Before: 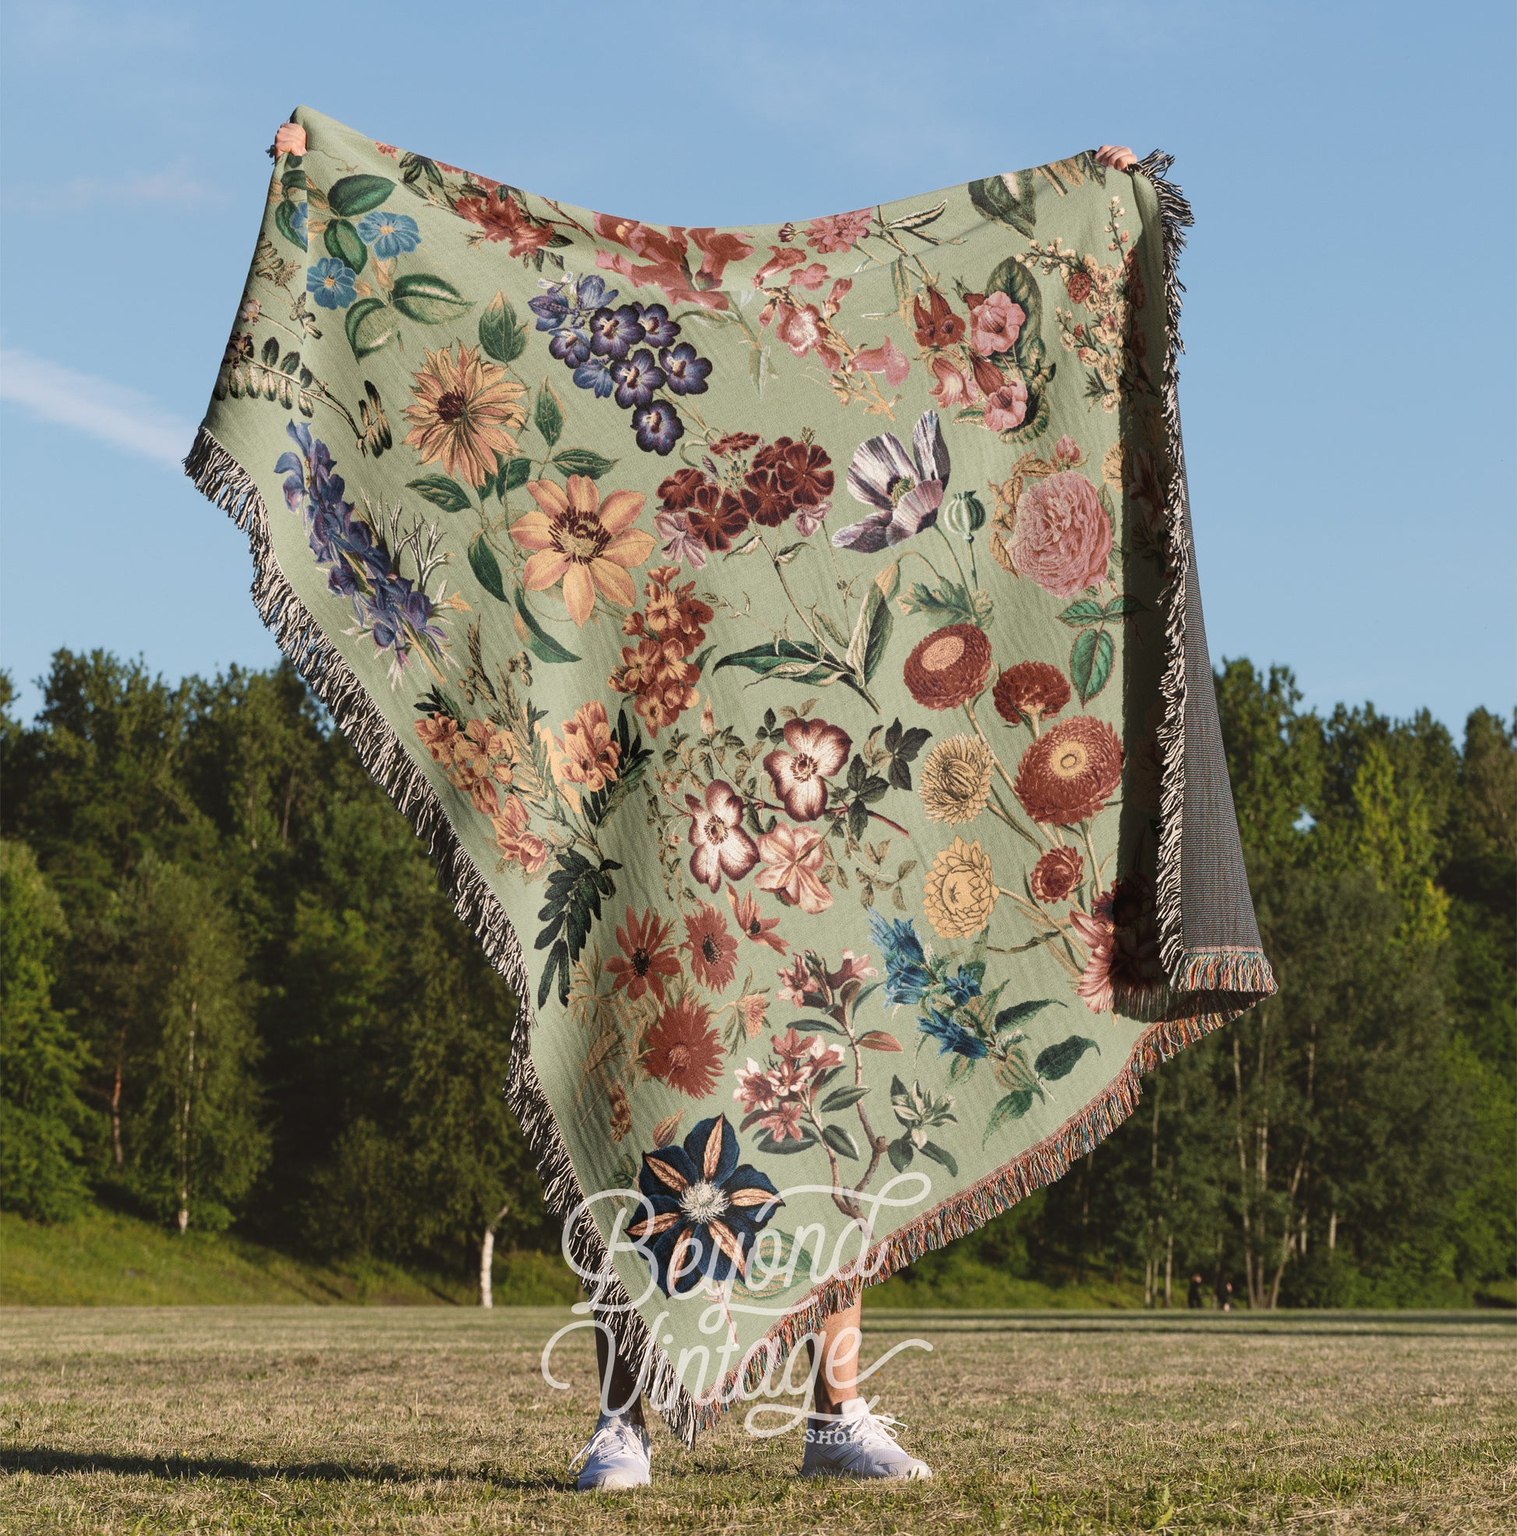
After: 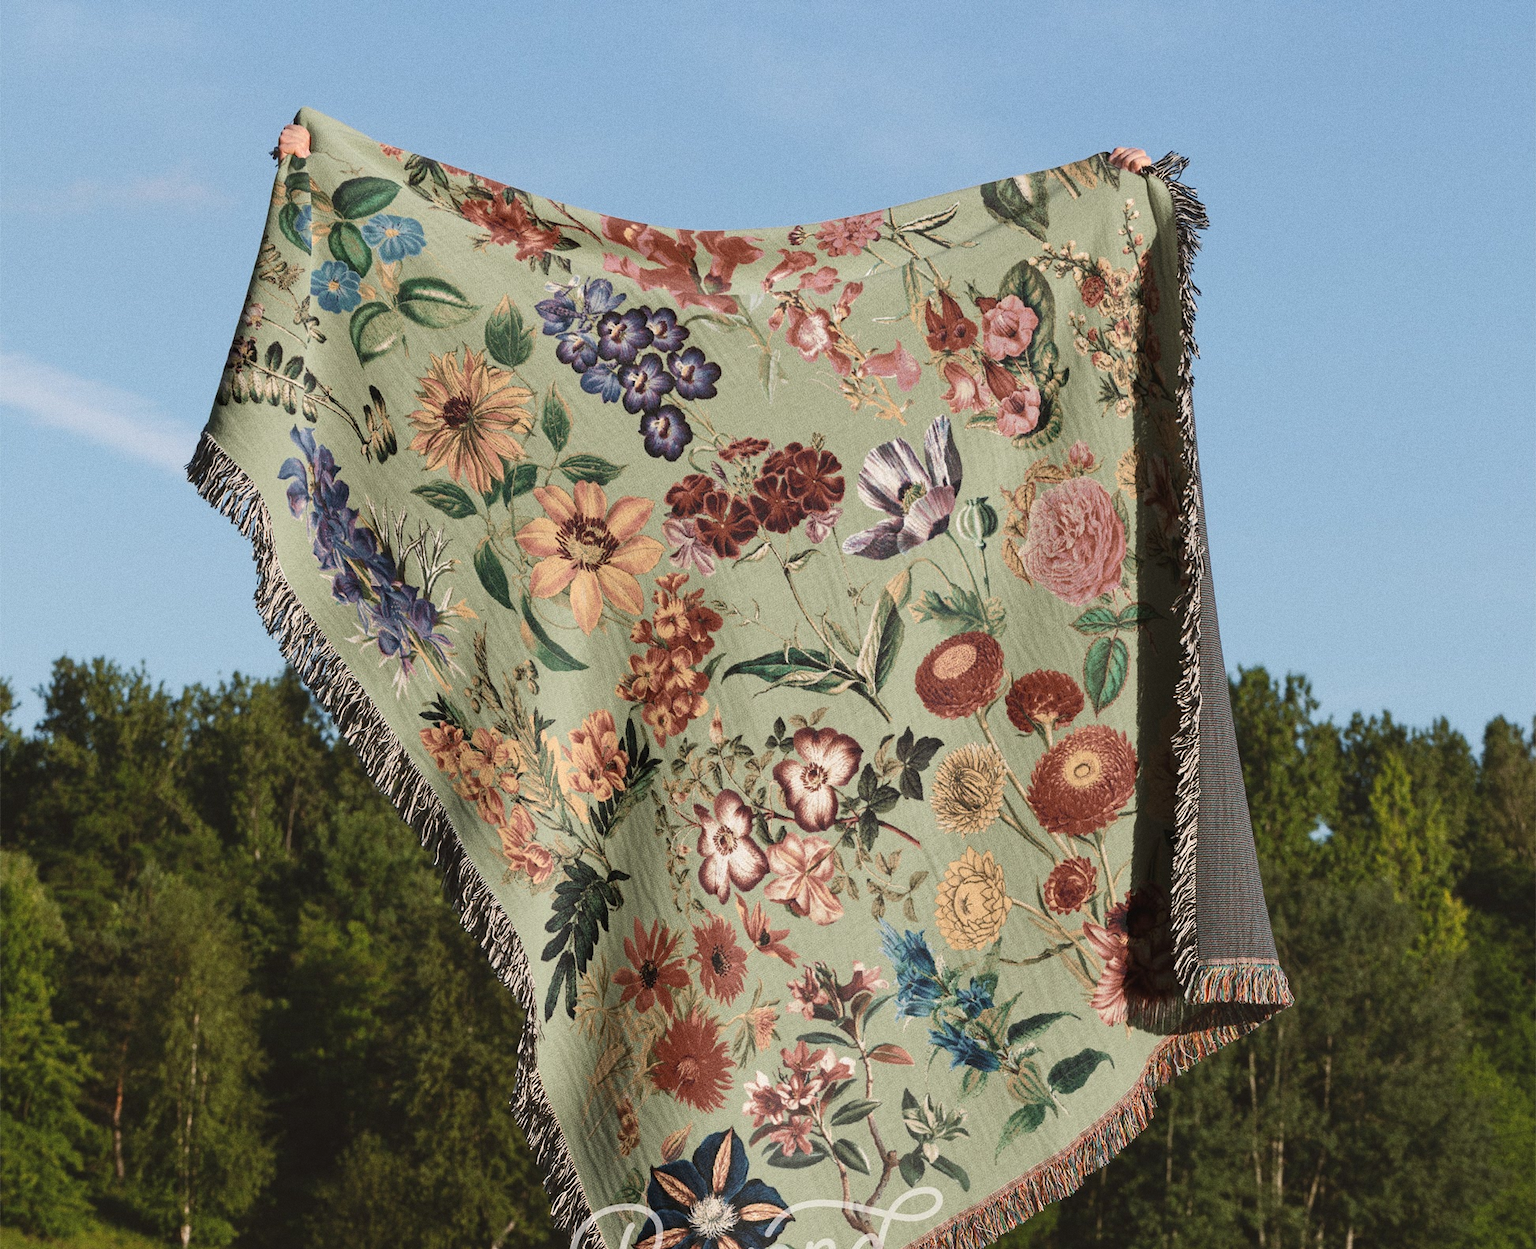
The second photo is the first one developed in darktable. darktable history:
crop: bottom 19.644%
grain: coarseness 0.09 ISO
